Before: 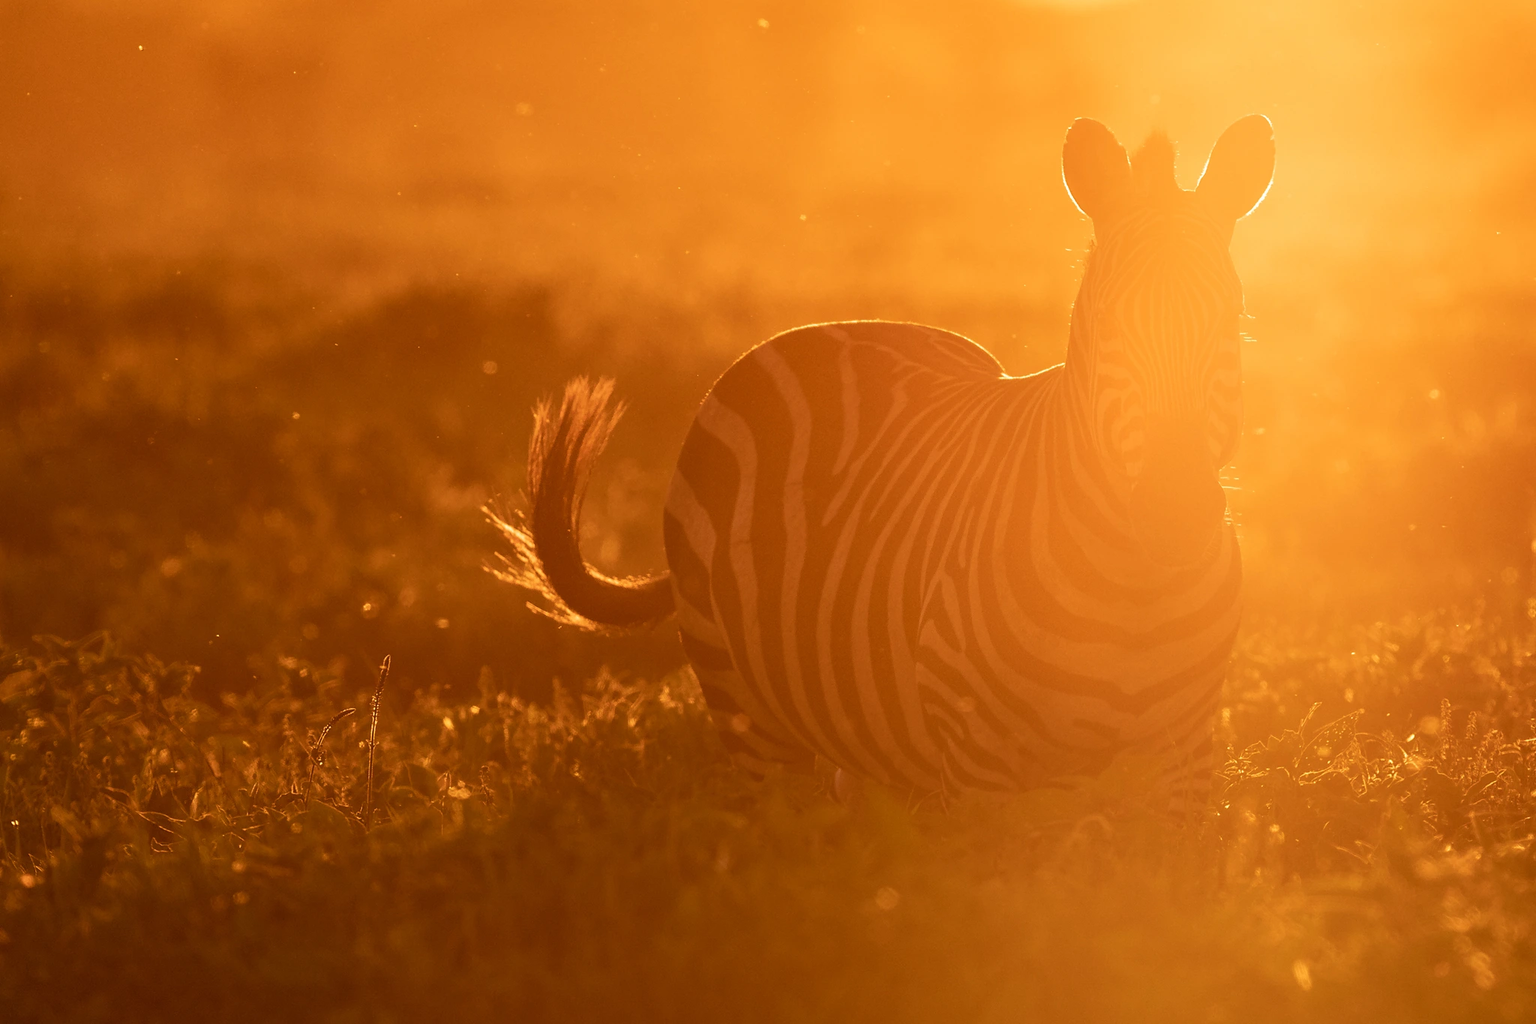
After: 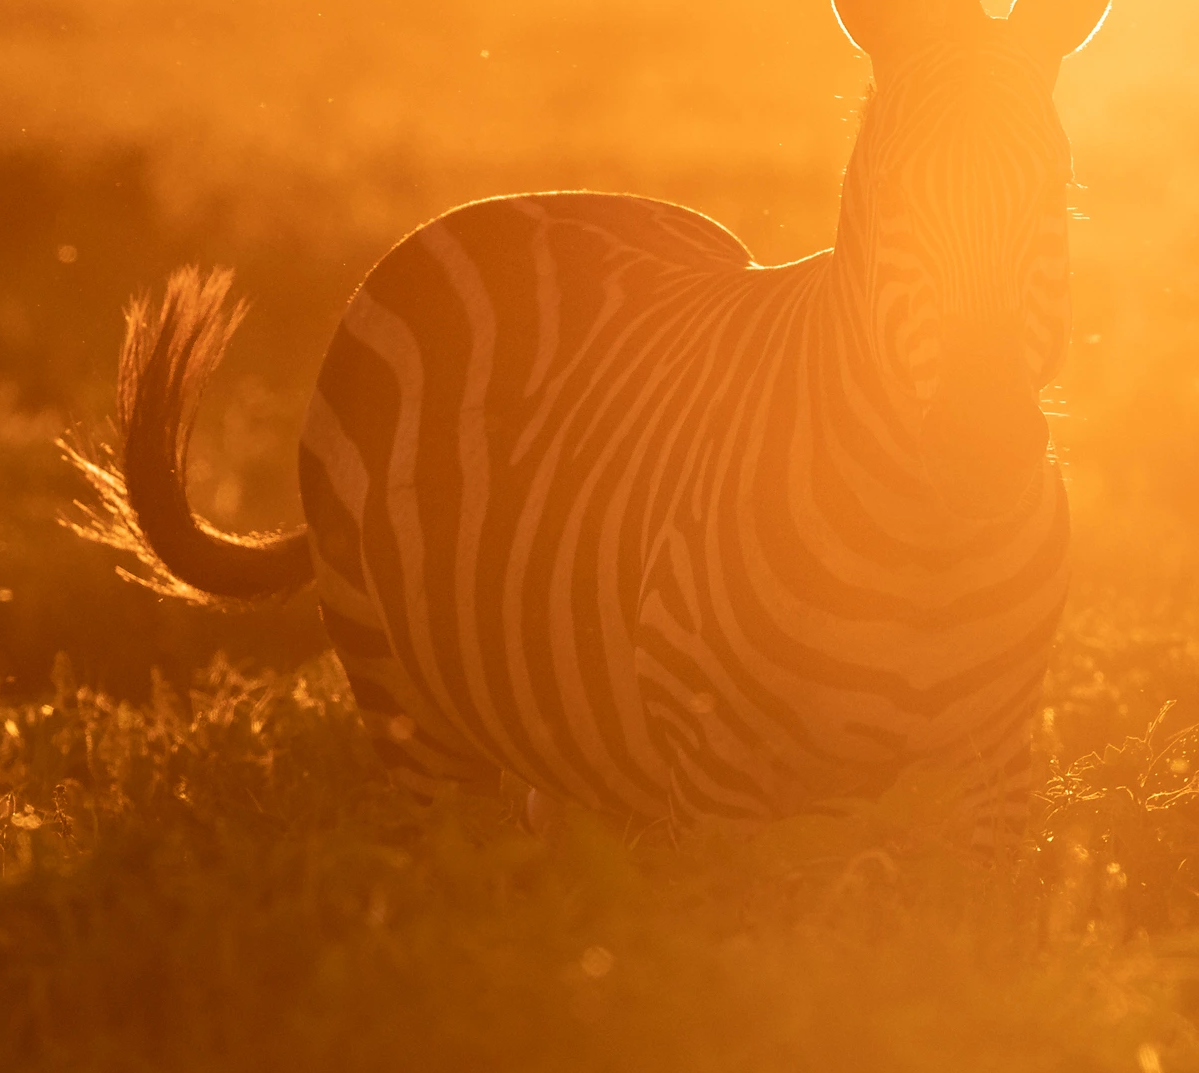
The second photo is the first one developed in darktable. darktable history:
crop and rotate: left 28.628%, top 17.353%, right 12.789%, bottom 4.027%
